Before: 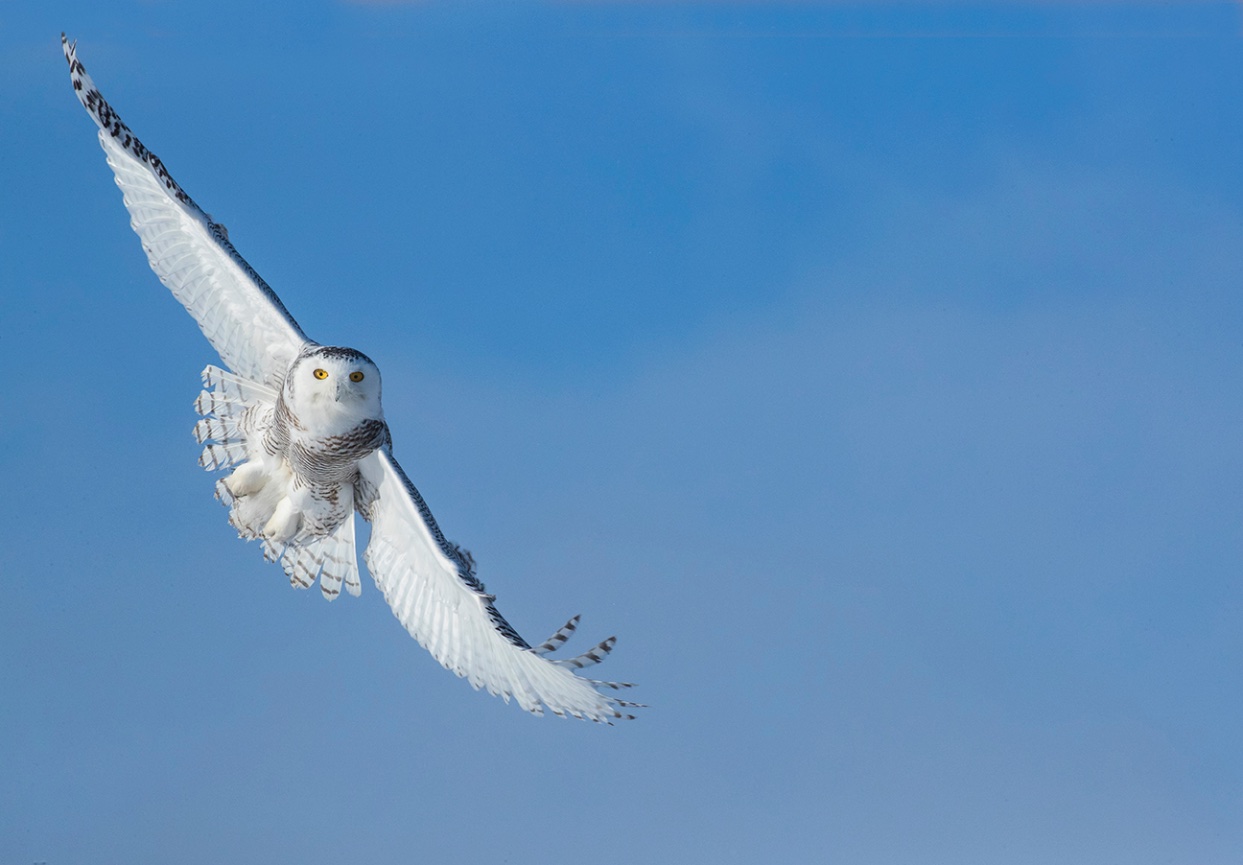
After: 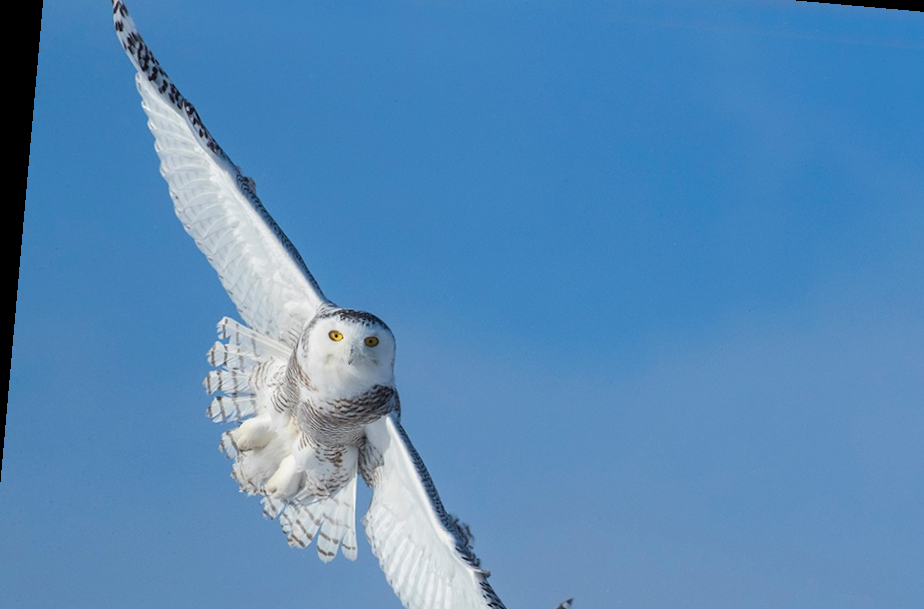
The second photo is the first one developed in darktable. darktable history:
crop and rotate: angle -5.07°, left 2.048%, top 6.817%, right 27.609%, bottom 30.439%
